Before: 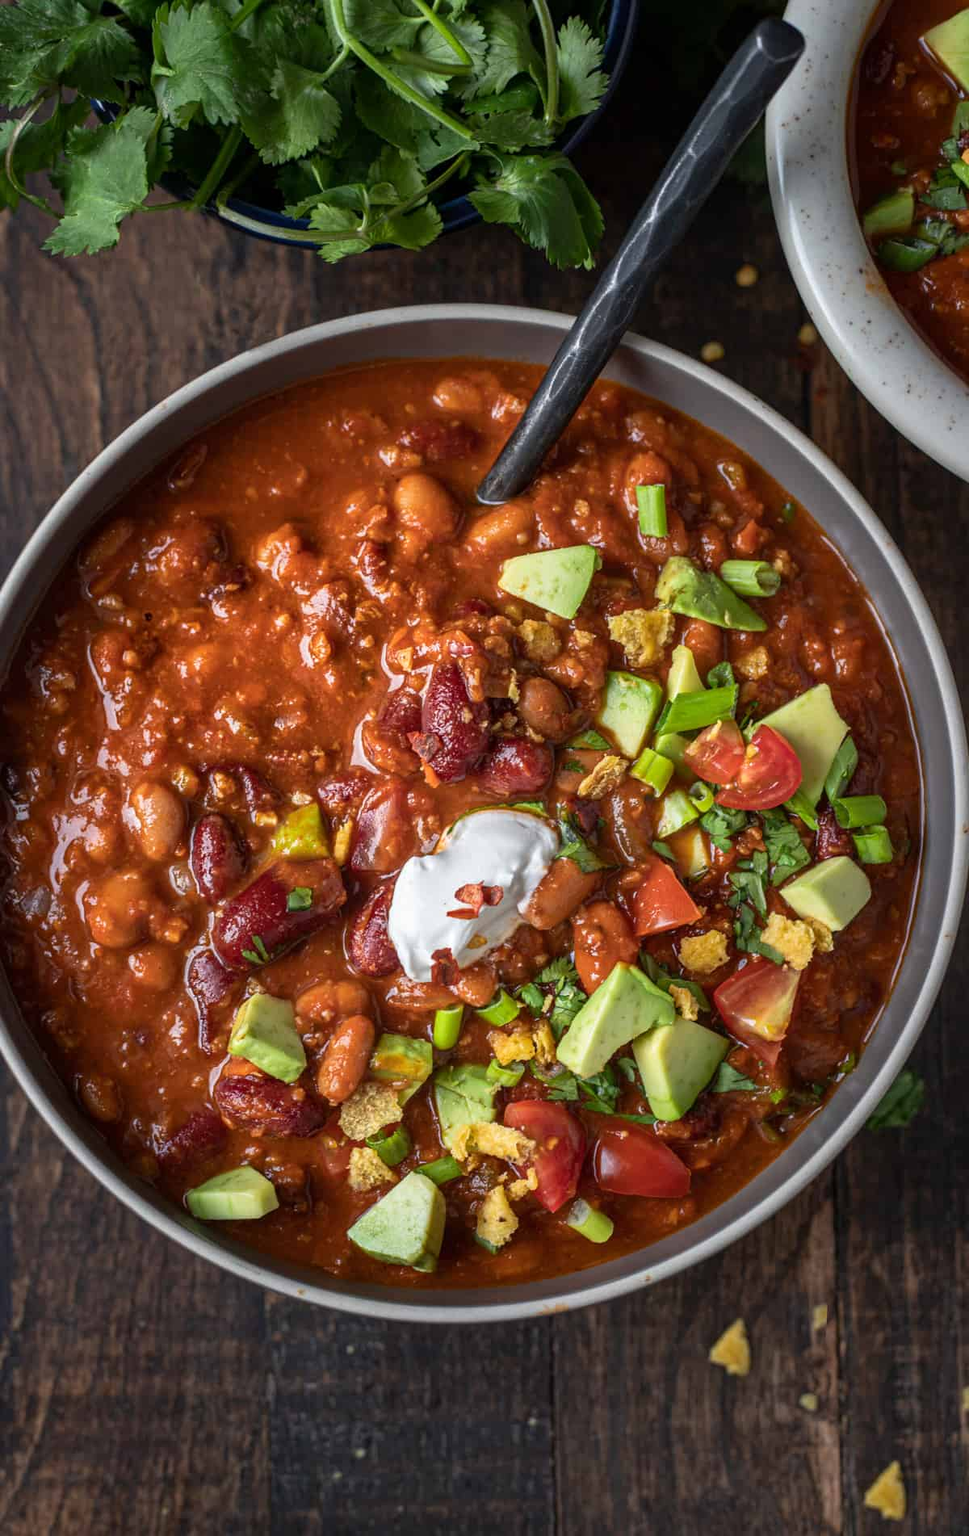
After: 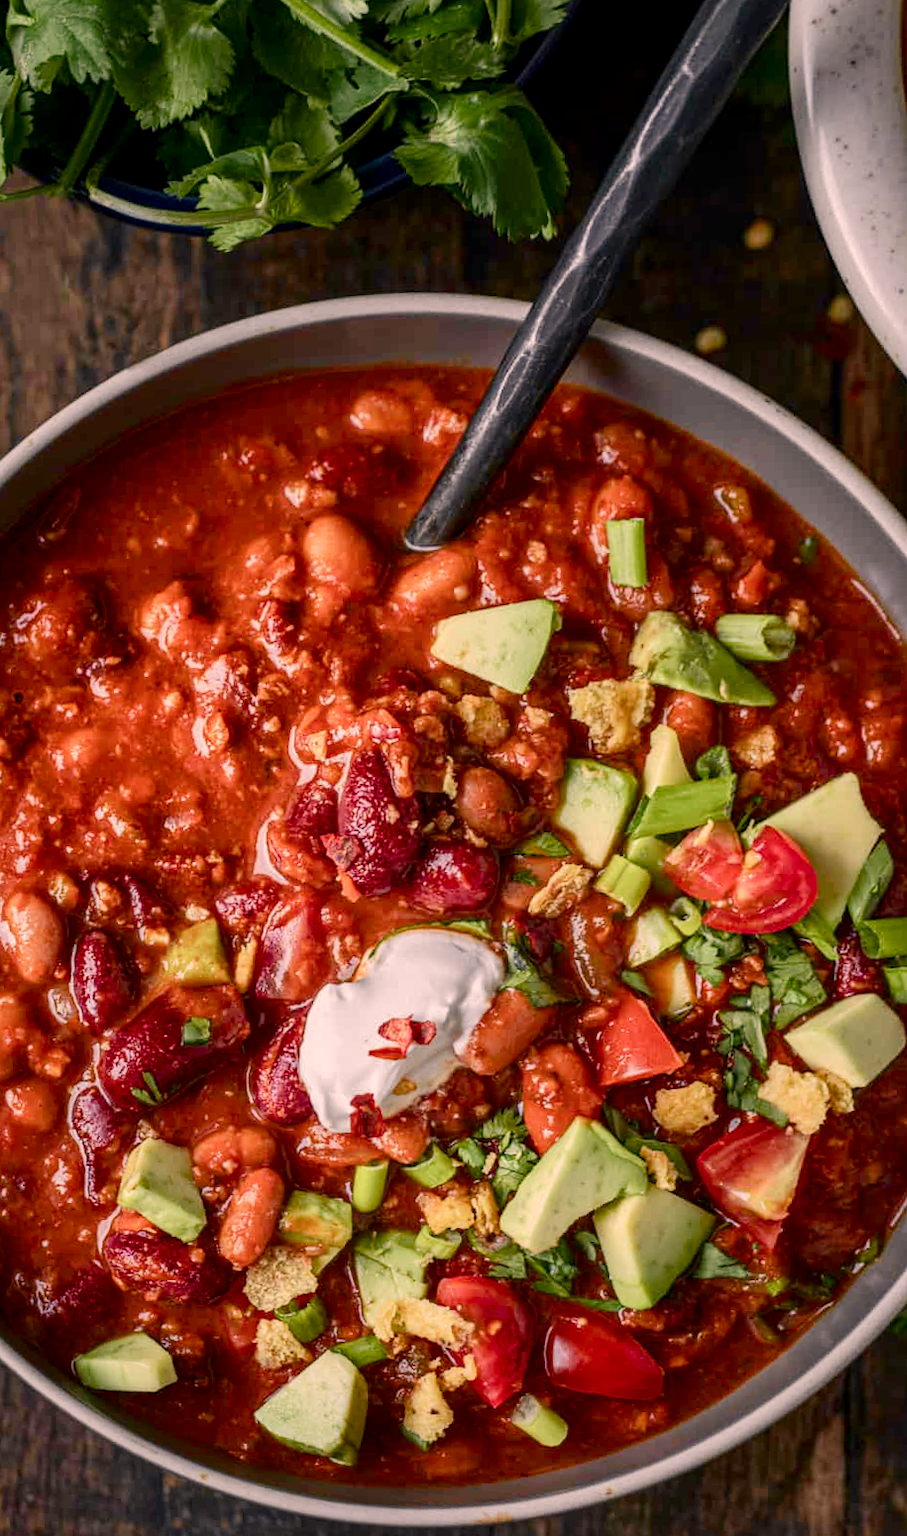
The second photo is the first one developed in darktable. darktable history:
tone curve: curves: ch0 [(0.003, 0) (0.066, 0.031) (0.163, 0.112) (0.264, 0.238) (0.395, 0.408) (0.517, 0.56) (0.684, 0.734) (0.791, 0.814) (1, 1)]; ch1 [(0, 0) (0.164, 0.115) (0.337, 0.332) (0.39, 0.398) (0.464, 0.461) (0.501, 0.5) (0.507, 0.5) (0.534, 0.532) (0.577, 0.59) (0.652, 0.681) (0.733, 0.749) (0.811, 0.796) (1, 1)]; ch2 [(0, 0) (0.337, 0.382) (0.464, 0.476) (0.501, 0.5) (0.527, 0.54) (0.551, 0.565) (0.6, 0.59) (0.687, 0.675) (1, 1)], color space Lab, independent channels, preserve colors none
local contrast: highlights 100%, shadows 100%, detail 120%, midtone range 0.2
crop: left 9.929%, top 3.475%, right 9.188%, bottom 9.529%
color balance rgb: shadows lift › chroma 1%, shadows lift › hue 113°, highlights gain › chroma 0.2%, highlights gain › hue 333°, perceptual saturation grading › global saturation 20%, perceptual saturation grading › highlights -50%, perceptual saturation grading › shadows 25%, contrast -10%
white balance: red 0.983, blue 1.036
rotate and perspective: rotation 0.062°, lens shift (vertical) 0.115, lens shift (horizontal) -0.133, crop left 0.047, crop right 0.94, crop top 0.061, crop bottom 0.94
color correction: highlights a* 11.96, highlights b* 11.58
